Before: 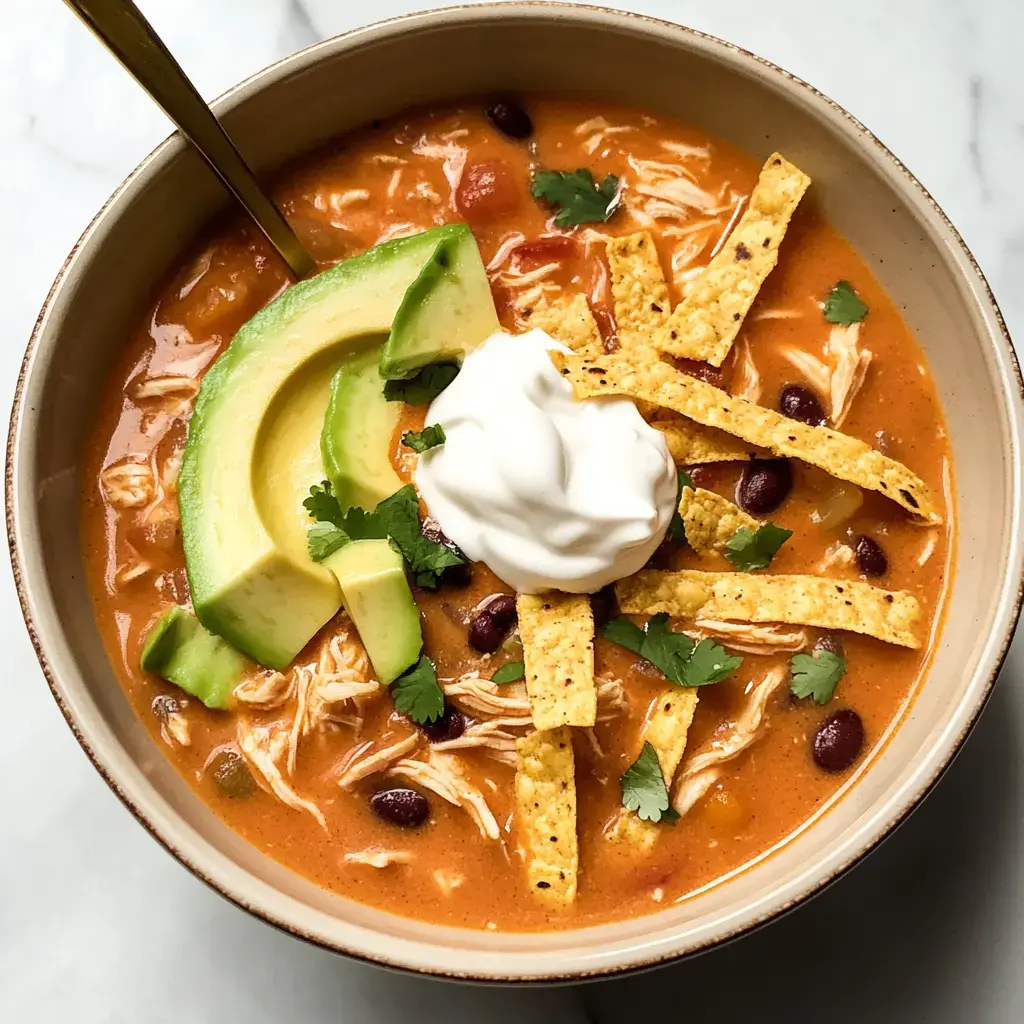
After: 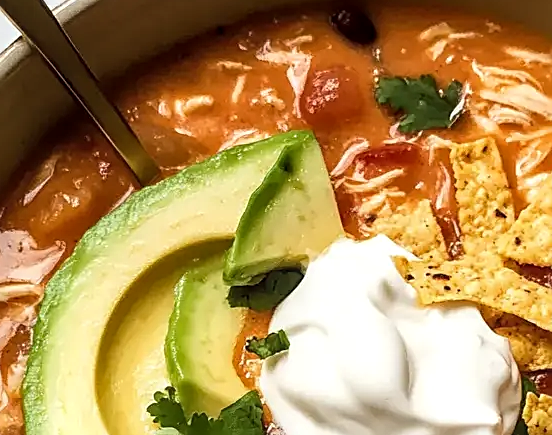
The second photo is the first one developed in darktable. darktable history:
crop: left 15.321%, top 9.239%, right 30.741%, bottom 48.201%
sharpen: amount 0.49
local contrast: on, module defaults
